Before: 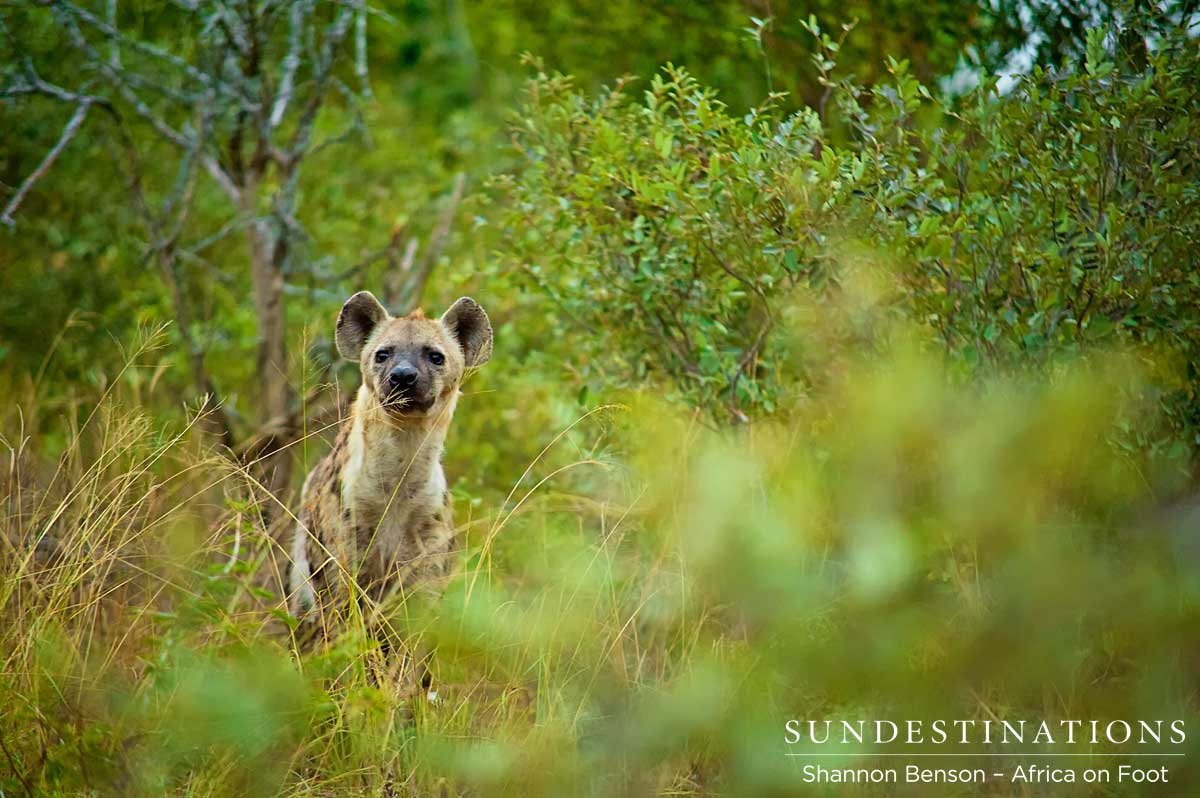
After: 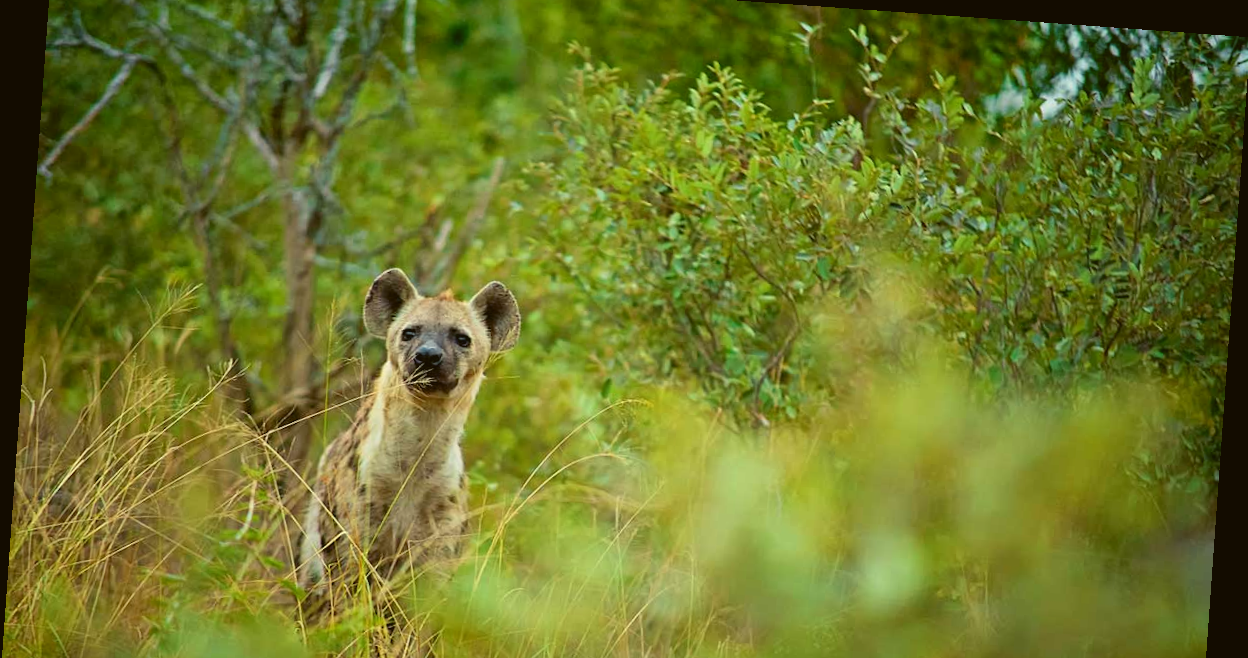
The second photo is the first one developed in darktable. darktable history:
color balance: lift [1.004, 1.002, 1.002, 0.998], gamma [1, 1.007, 1.002, 0.993], gain [1, 0.977, 1.013, 1.023], contrast -3.64%
rotate and perspective: rotation 4.1°, automatic cropping off
crop: left 0.387%, top 5.469%, bottom 19.809%
white balance: red 1.029, blue 0.92
